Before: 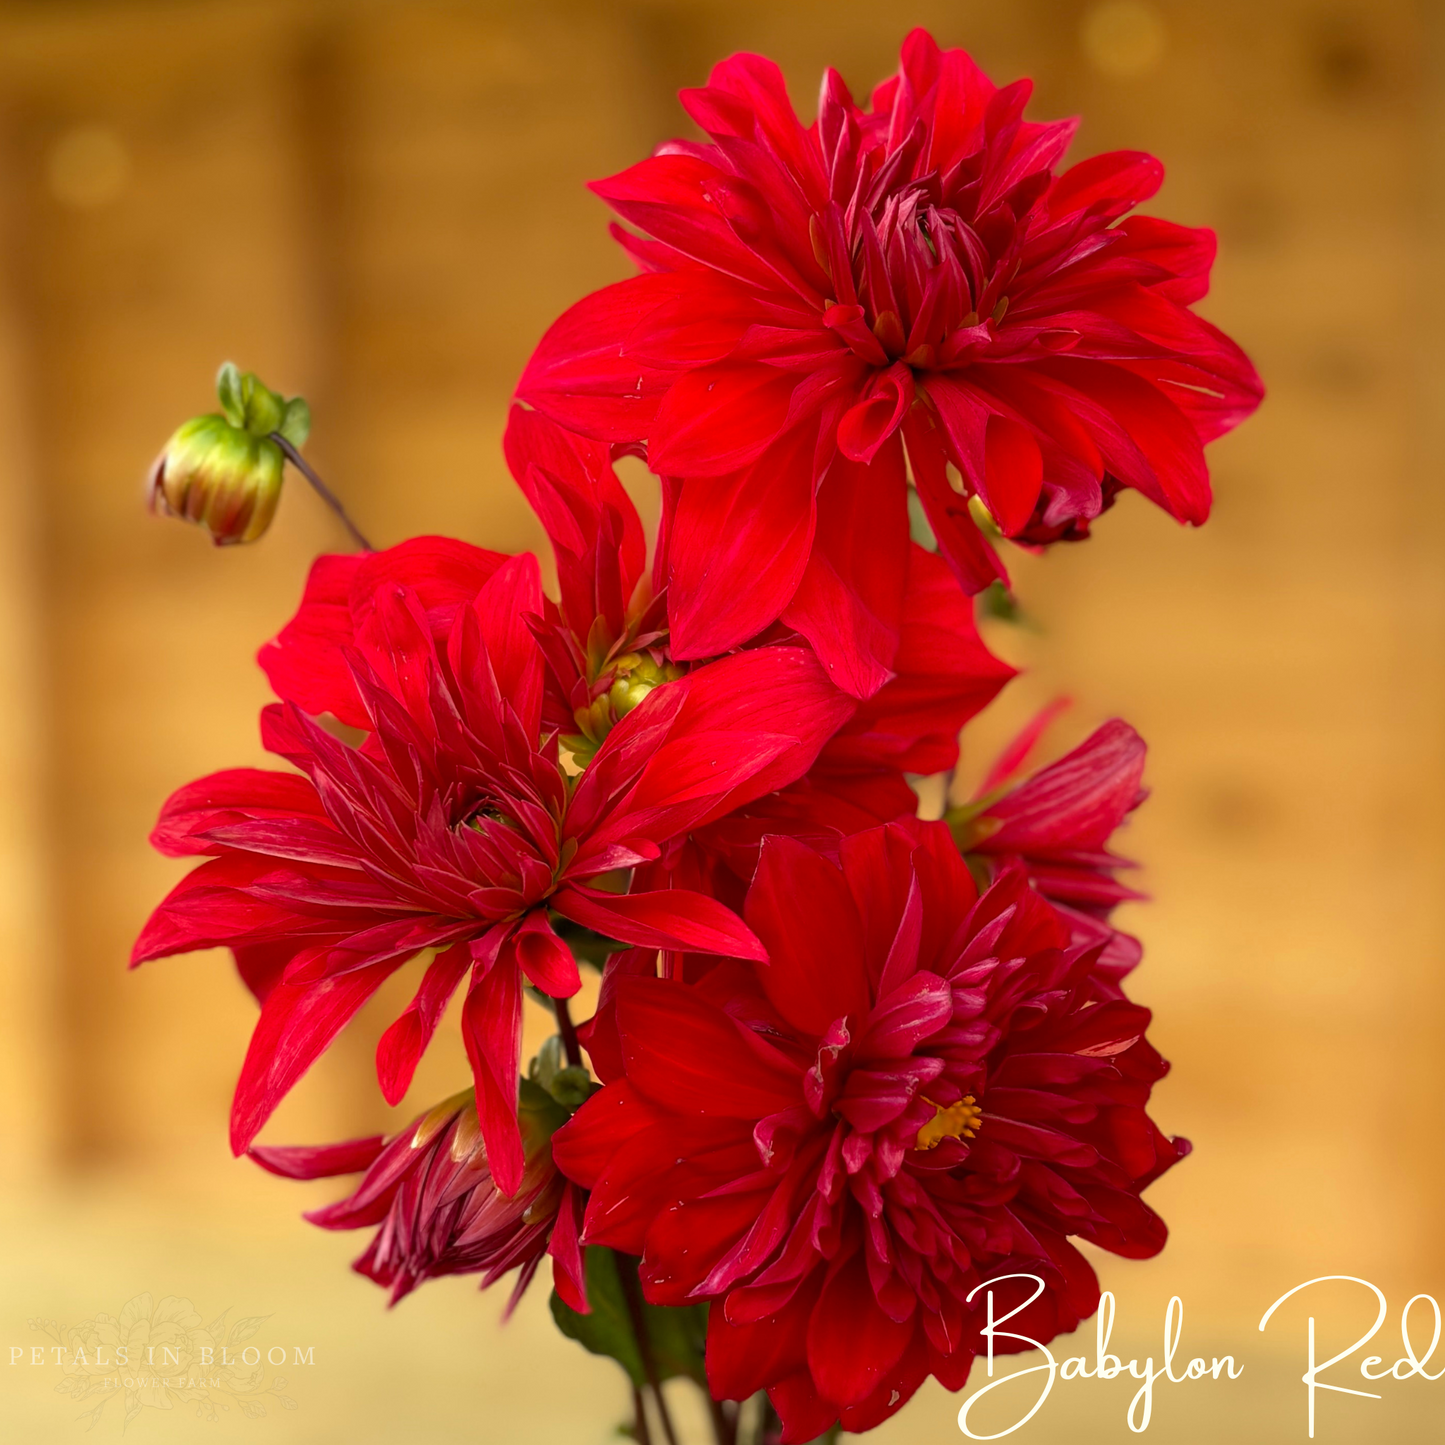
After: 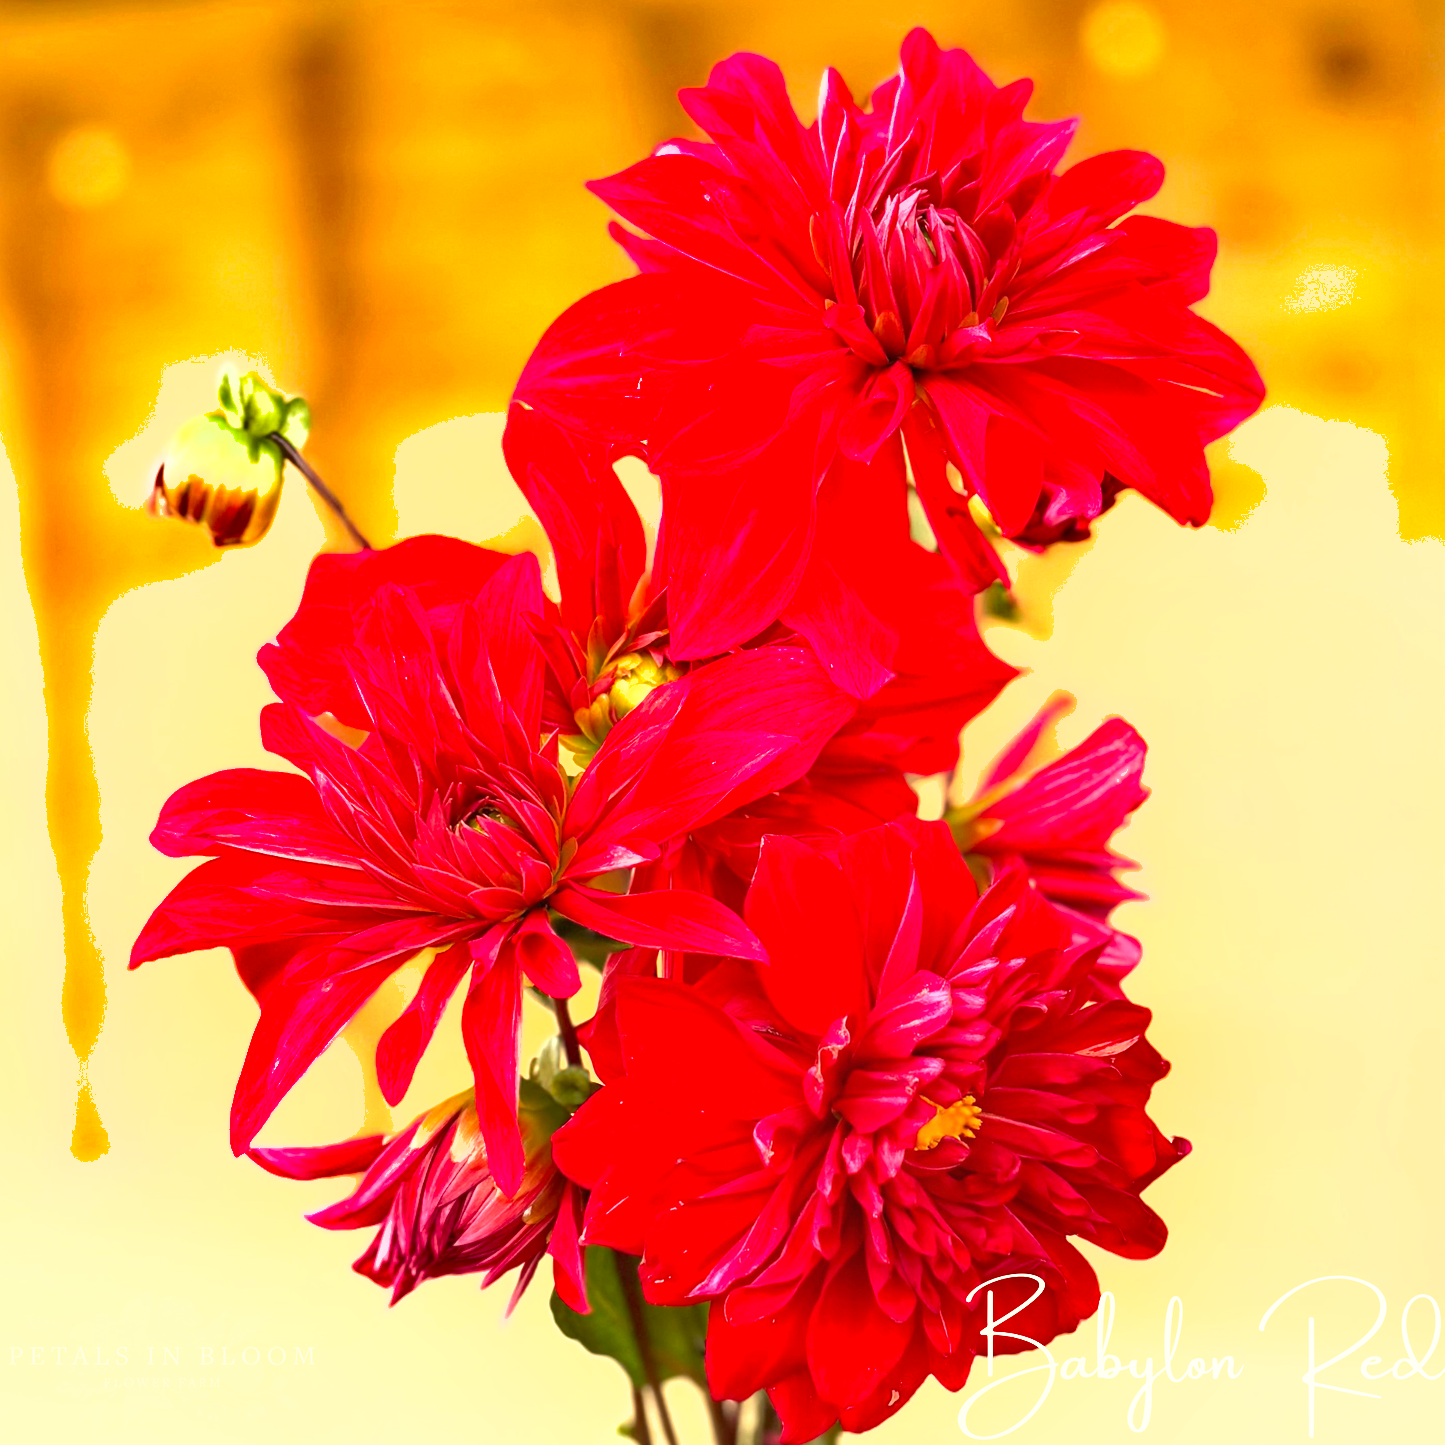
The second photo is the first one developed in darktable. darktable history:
exposure: black level correction 0, exposure 1.875 EV, compensate highlight preservation false
shadows and highlights: soften with gaussian
